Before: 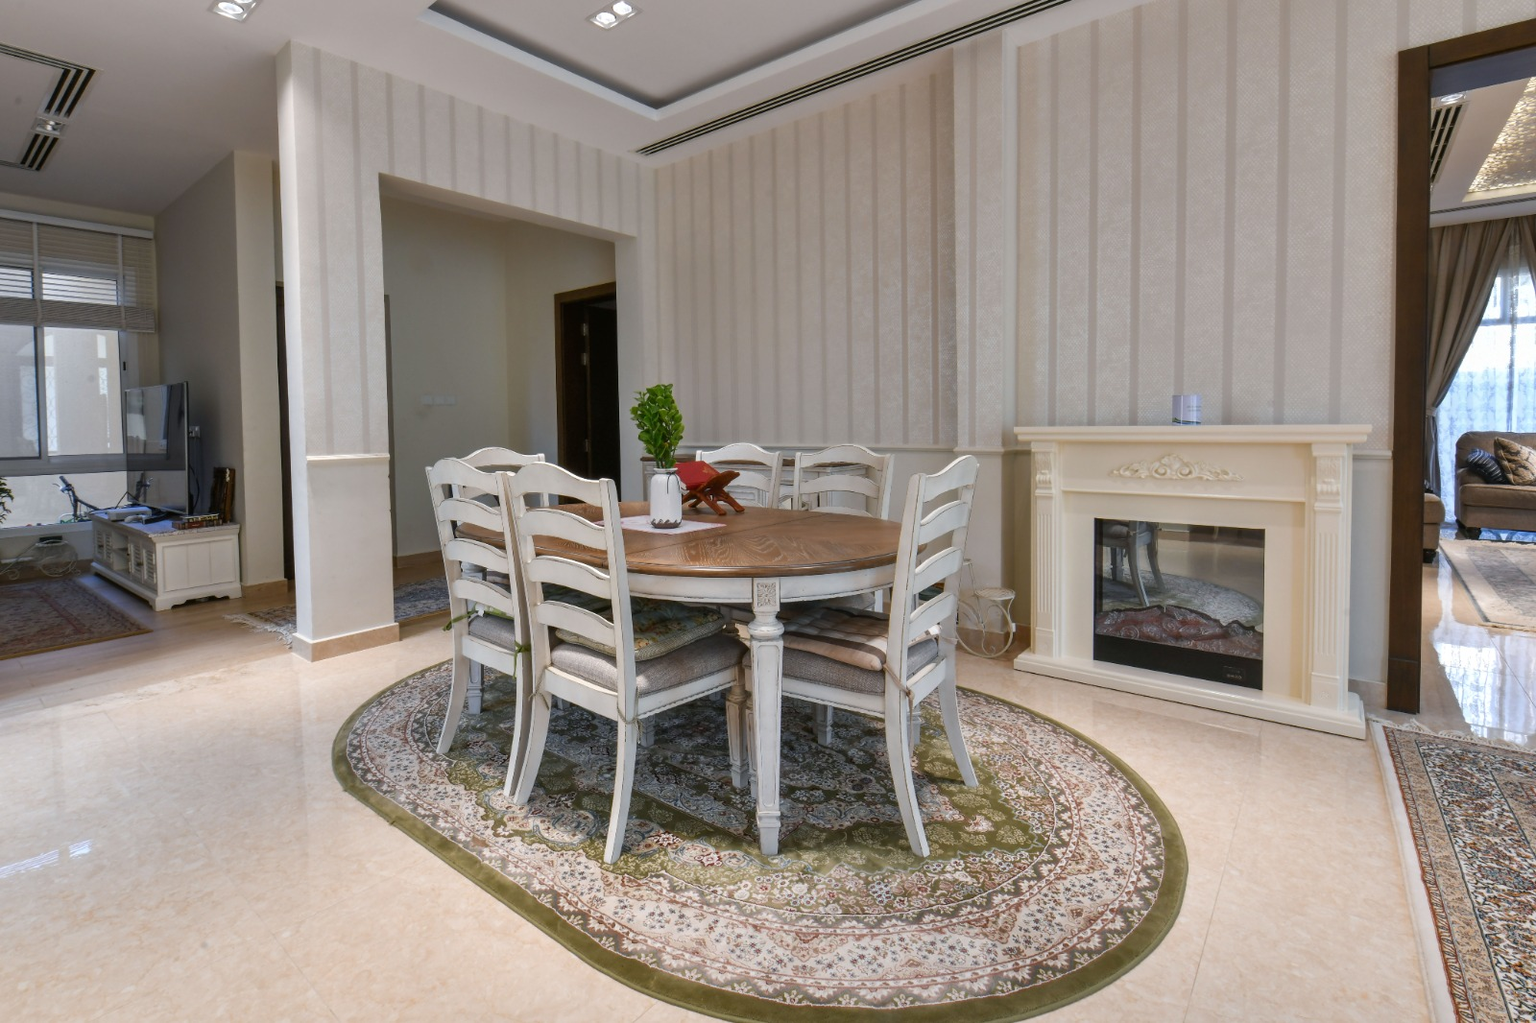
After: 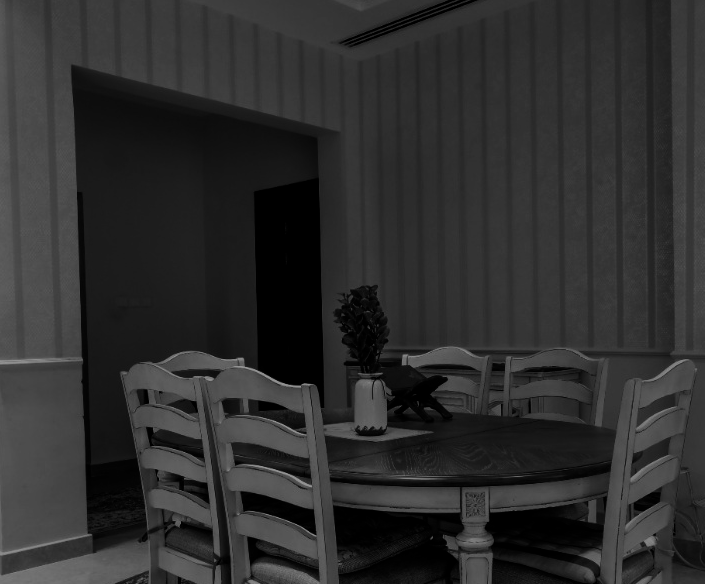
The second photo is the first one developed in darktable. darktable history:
crop: left 20.248%, top 10.86%, right 35.675%, bottom 34.321%
filmic rgb: black relative exposure -7.65 EV, white relative exposure 4.56 EV, hardness 3.61, color science v6 (2022)
contrast brightness saturation: contrast 0.02, brightness -1, saturation -1
